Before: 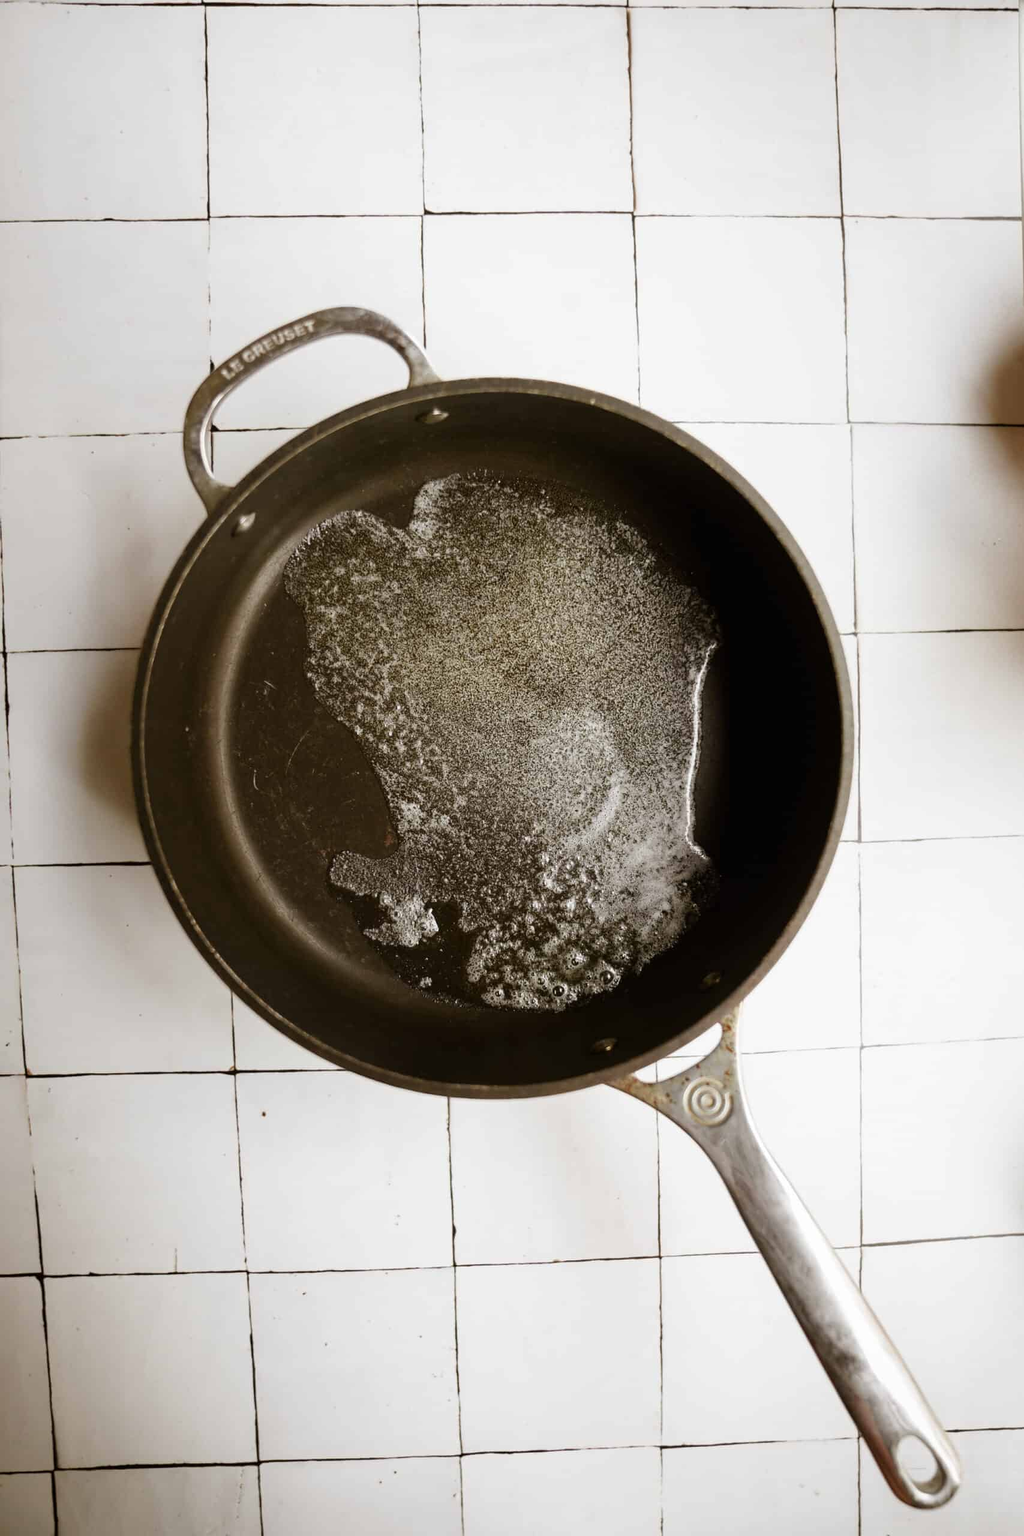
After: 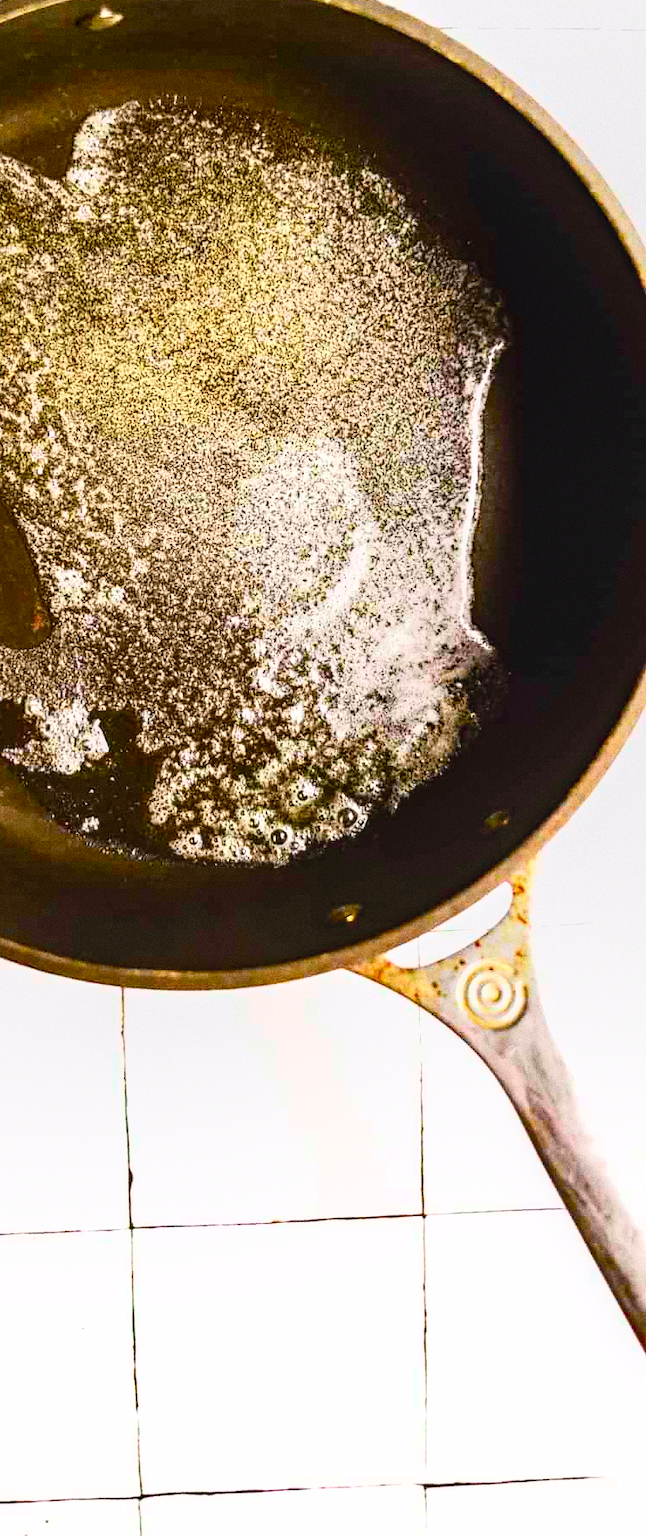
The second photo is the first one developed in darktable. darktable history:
color balance rgb: linear chroma grading › global chroma 15%, perceptual saturation grading › global saturation 30%
exposure: black level correction 0, exposure 1.2 EV, compensate exposure bias true, compensate highlight preservation false
tone curve: curves: ch0 [(0, 0.001) (0.139, 0.096) (0.311, 0.278) (0.495, 0.531) (0.718, 0.816) (0.841, 0.909) (1, 0.967)]; ch1 [(0, 0) (0.272, 0.249) (0.388, 0.385) (0.469, 0.456) (0.495, 0.497) (0.538, 0.554) (0.578, 0.605) (0.707, 0.778) (1, 1)]; ch2 [(0, 0) (0.125, 0.089) (0.353, 0.329) (0.443, 0.408) (0.502, 0.499) (0.557, 0.542) (0.608, 0.635) (1, 1)], color space Lab, independent channels, preserve colors none
shadows and highlights: radius 125.46, shadows 30.51, highlights -30.51, low approximation 0.01, soften with gaussian
crop: left 35.432%, top 26.233%, right 20.145%, bottom 3.432%
grain: coarseness 0.09 ISO, strength 40%
haze removal: compatibility mode true, adaptive false
local contrast: on, module defaults
